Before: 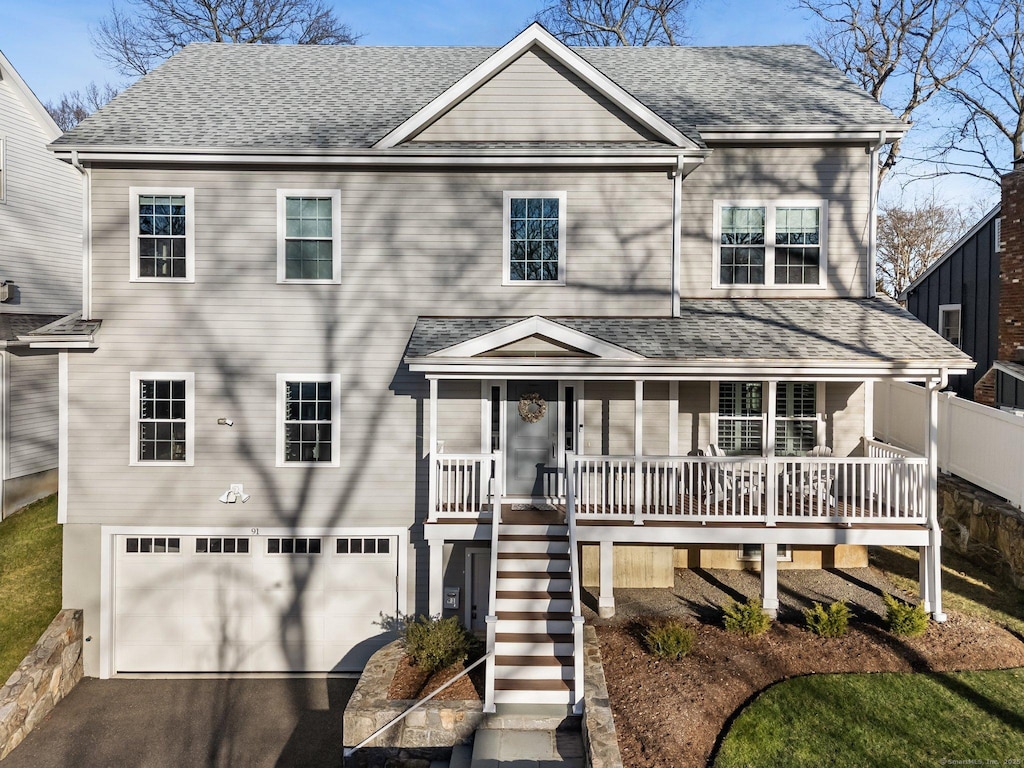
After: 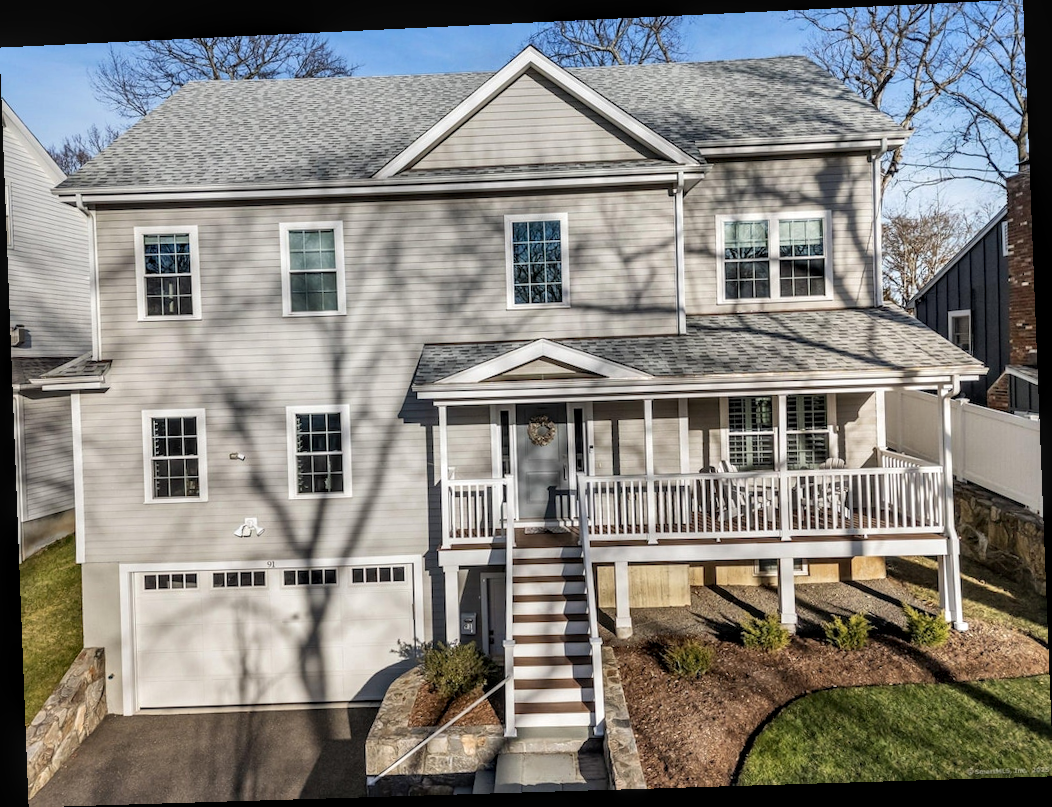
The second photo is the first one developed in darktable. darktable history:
local contrast: detail 130%
rotate and perspective: rotation -2.22°, lens shift (horizontal) -0.022, automatic cropping off
